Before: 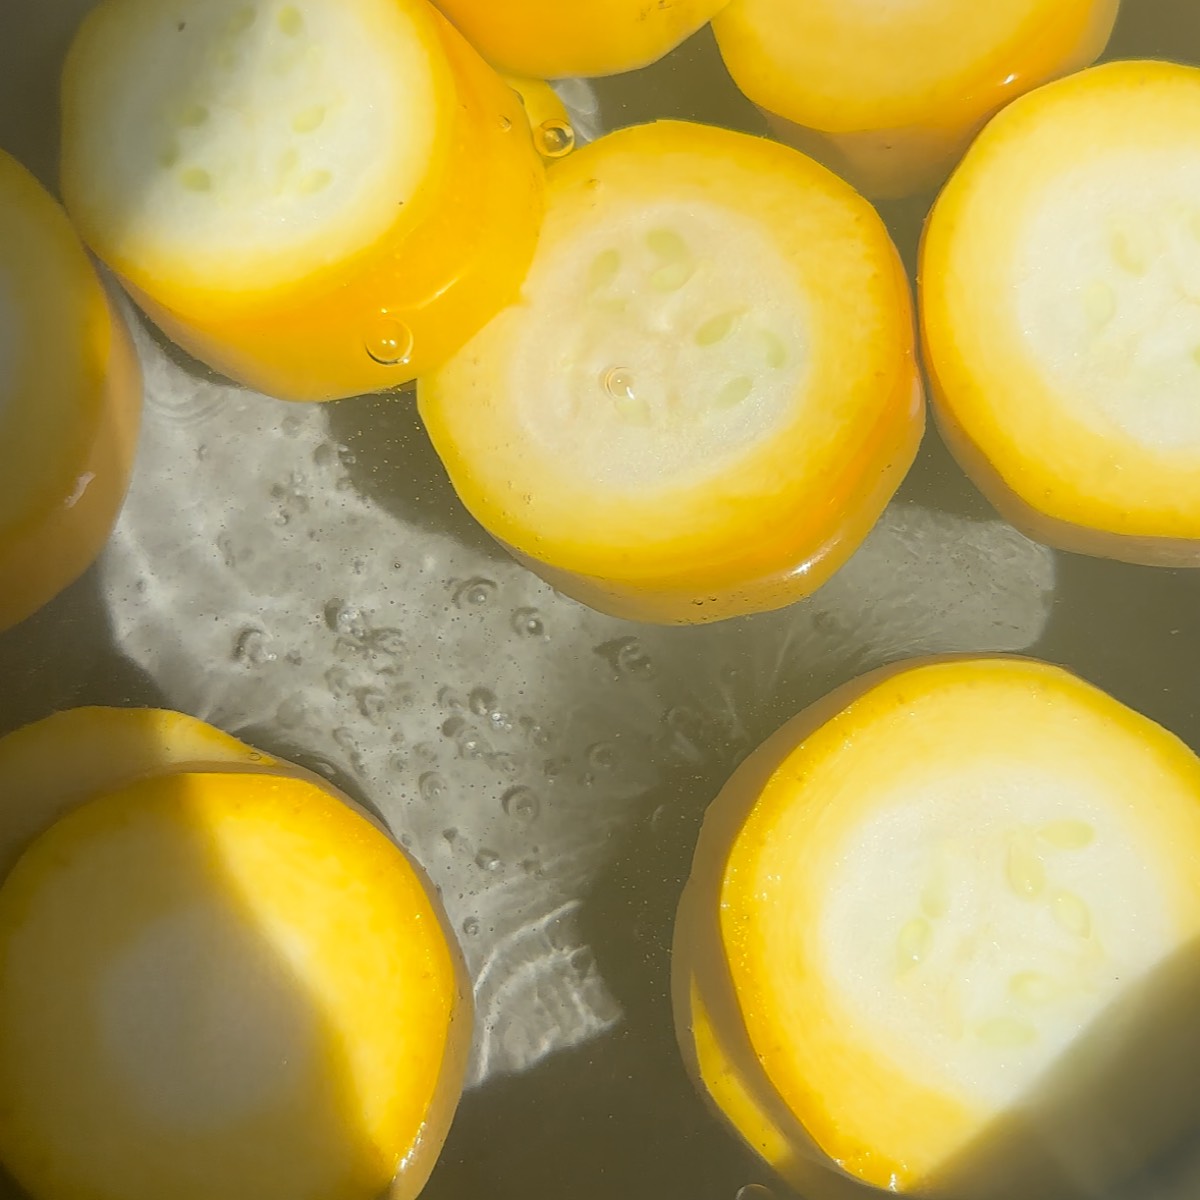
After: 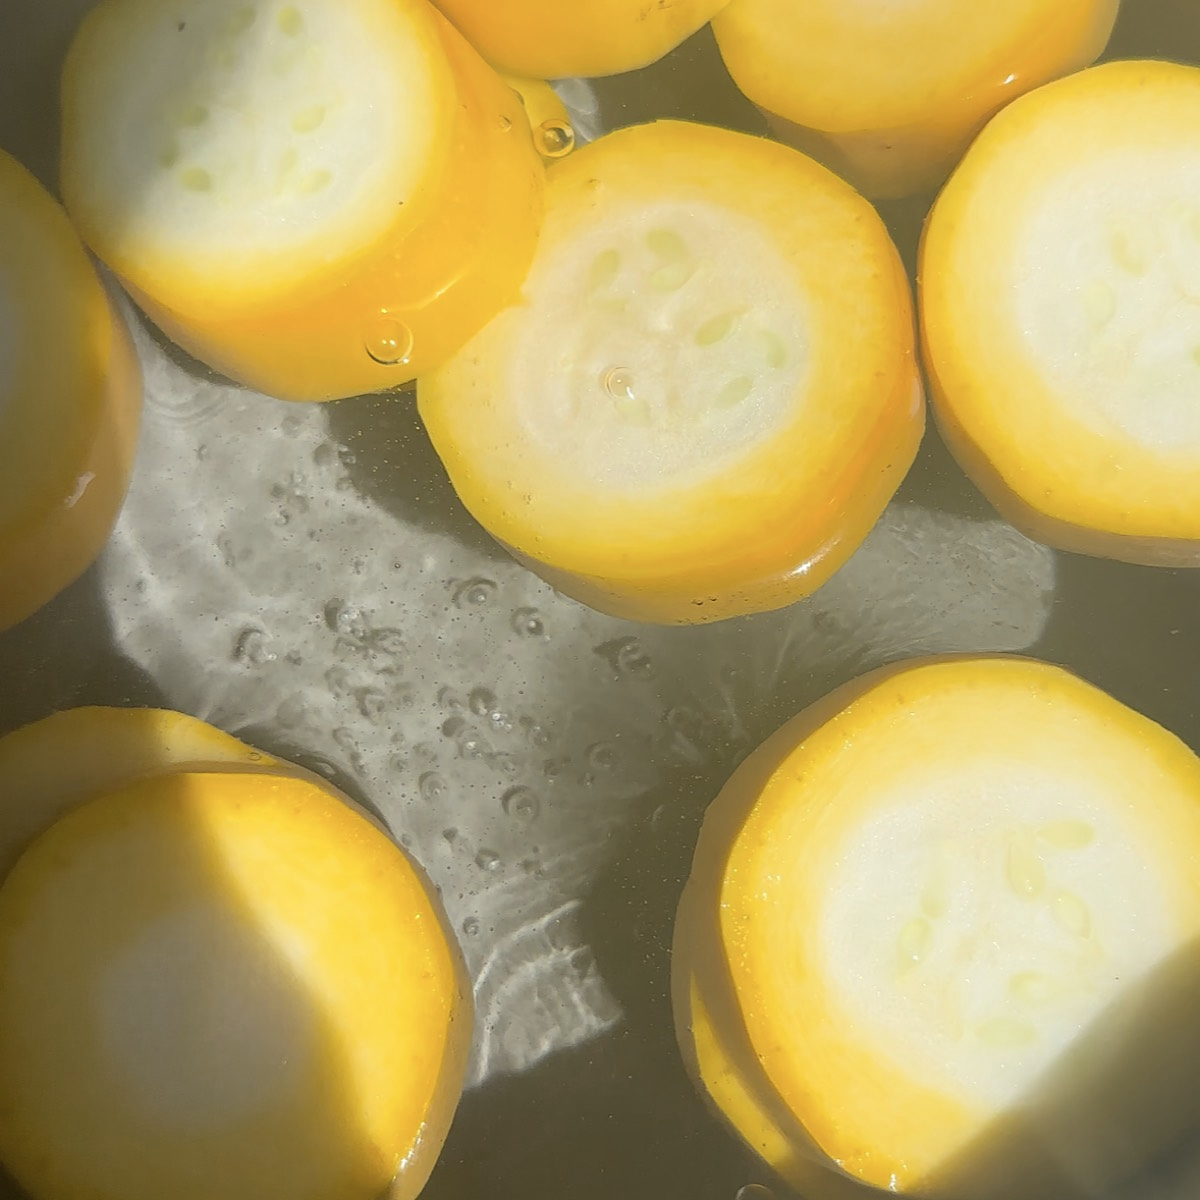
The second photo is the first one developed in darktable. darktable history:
contrast brightness saturation: saturation -0.152
